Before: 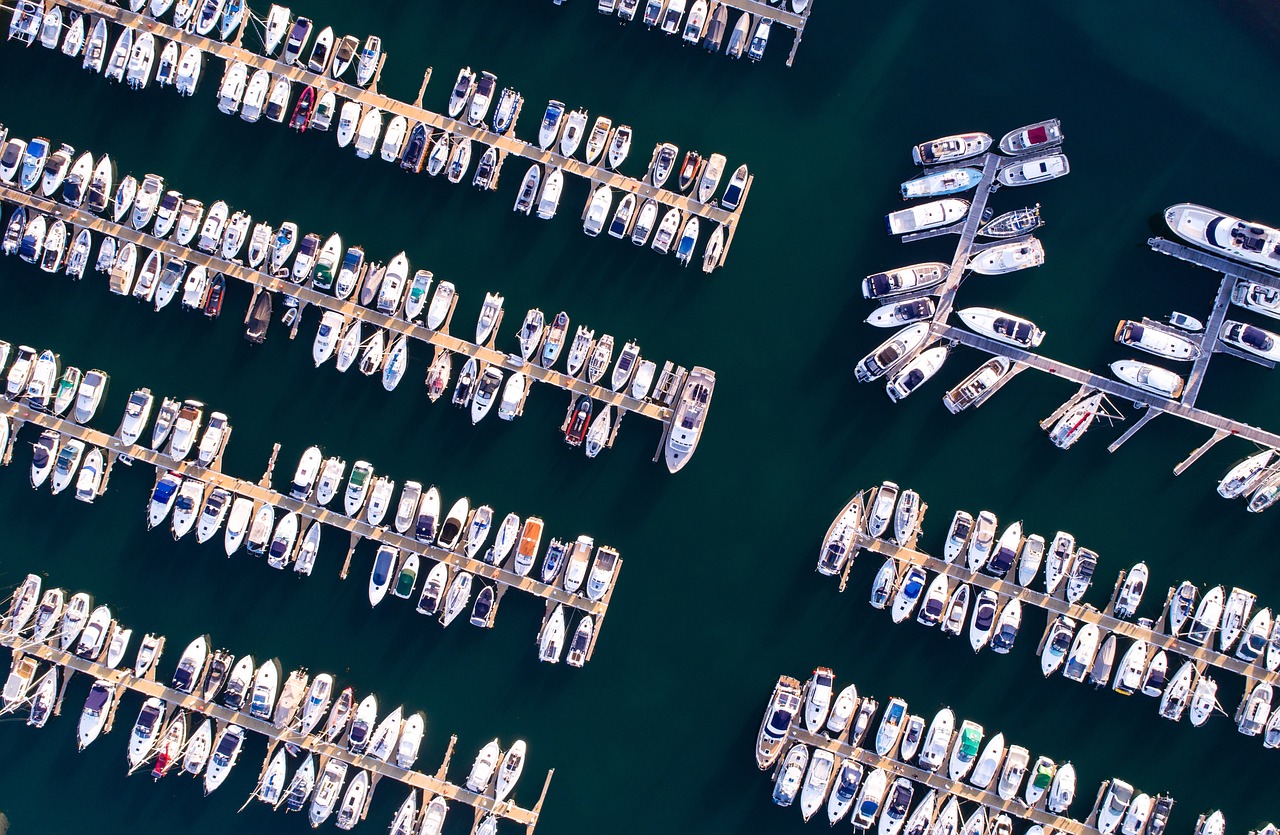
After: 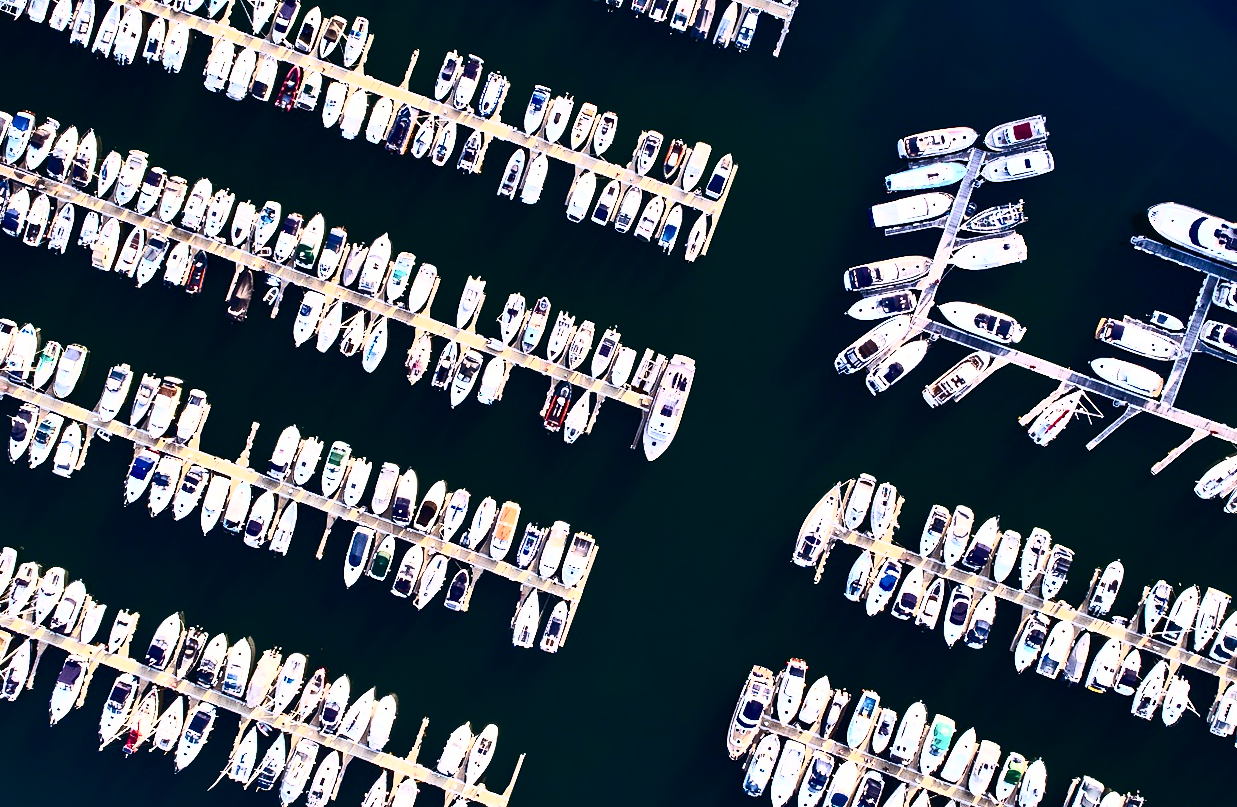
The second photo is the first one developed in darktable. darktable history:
contrast brightness saturation: contrast 0.934, brightness 0.205
crop and rotate: angle -1.3°
shadows and highlights: soften with gaussian
